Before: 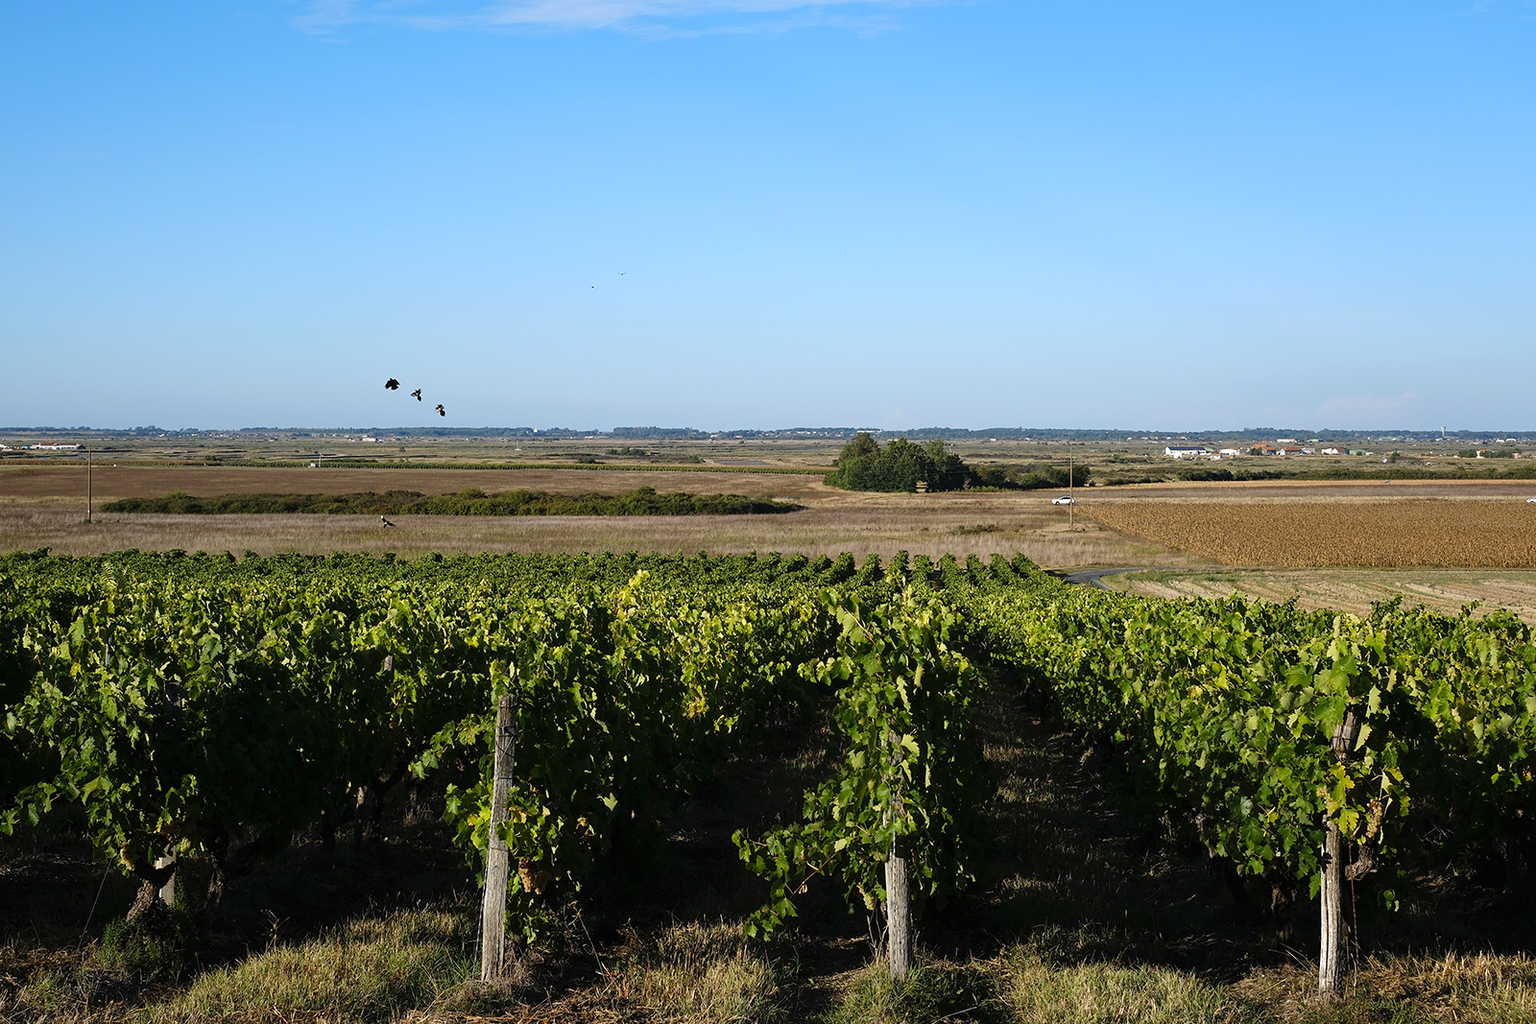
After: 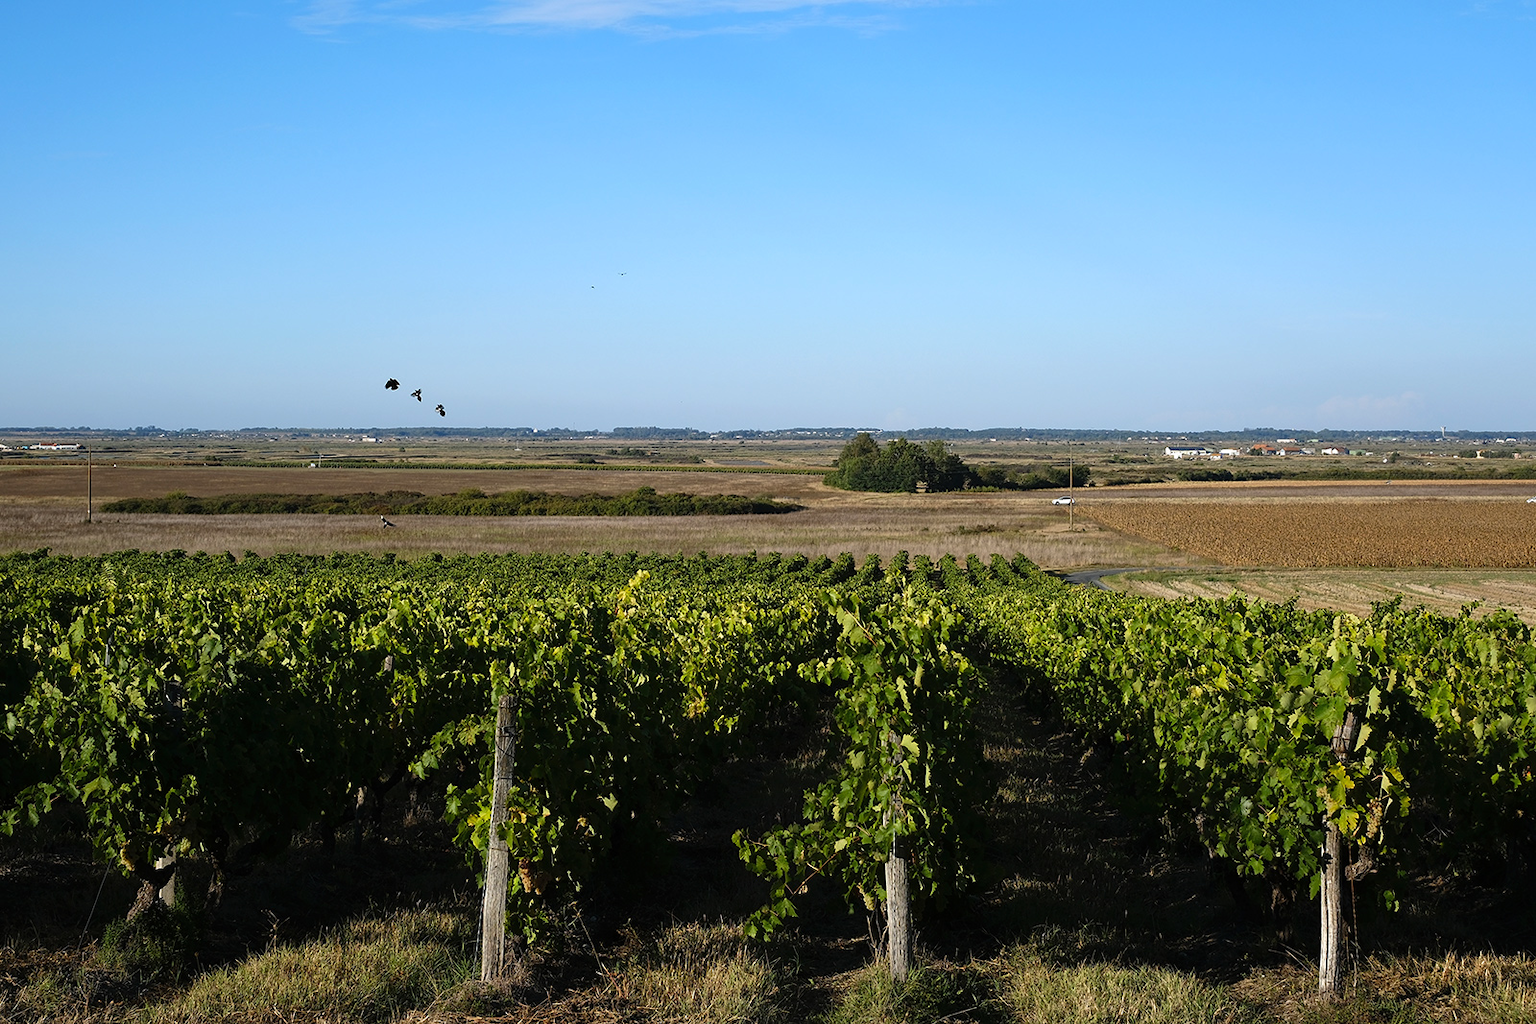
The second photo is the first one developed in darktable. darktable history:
base curve: curves: ch0 [(0, 0) (0.303, 0.277) (1, 1)], preserve colors none
